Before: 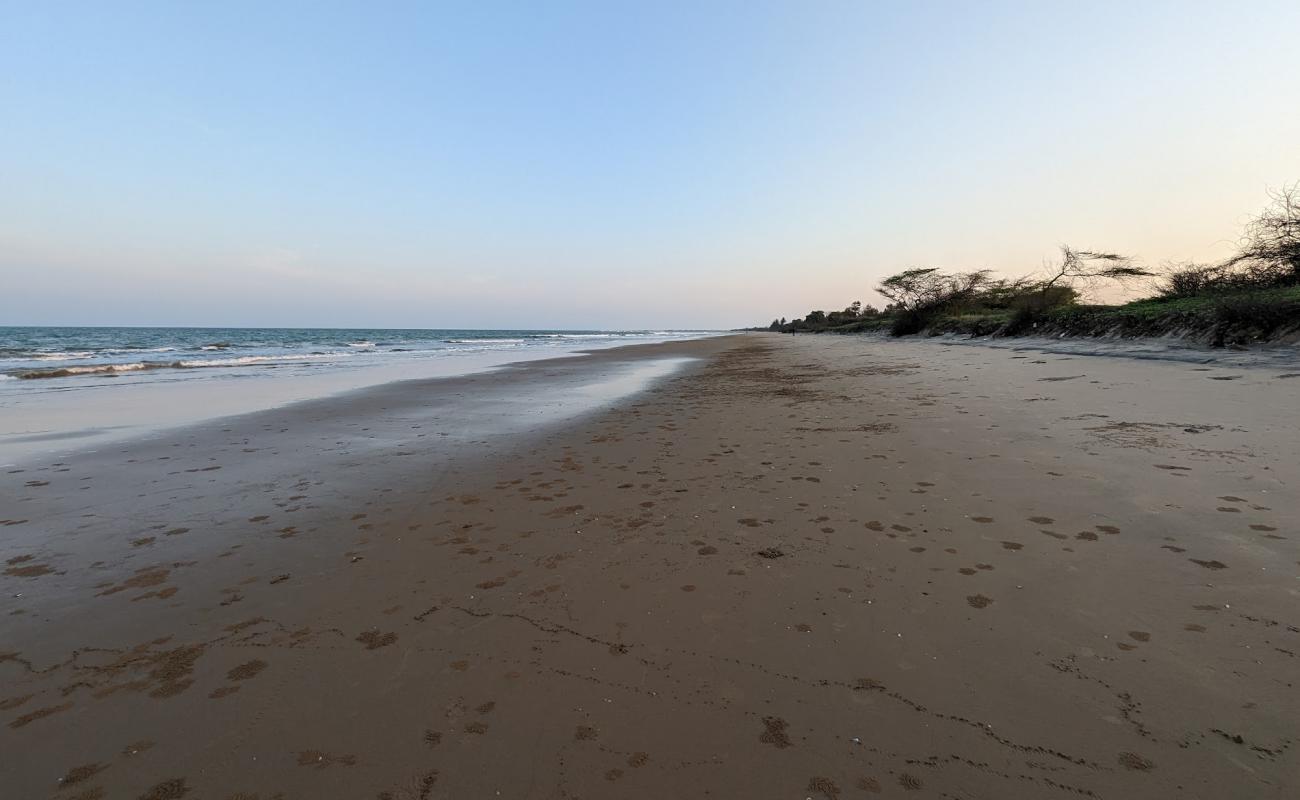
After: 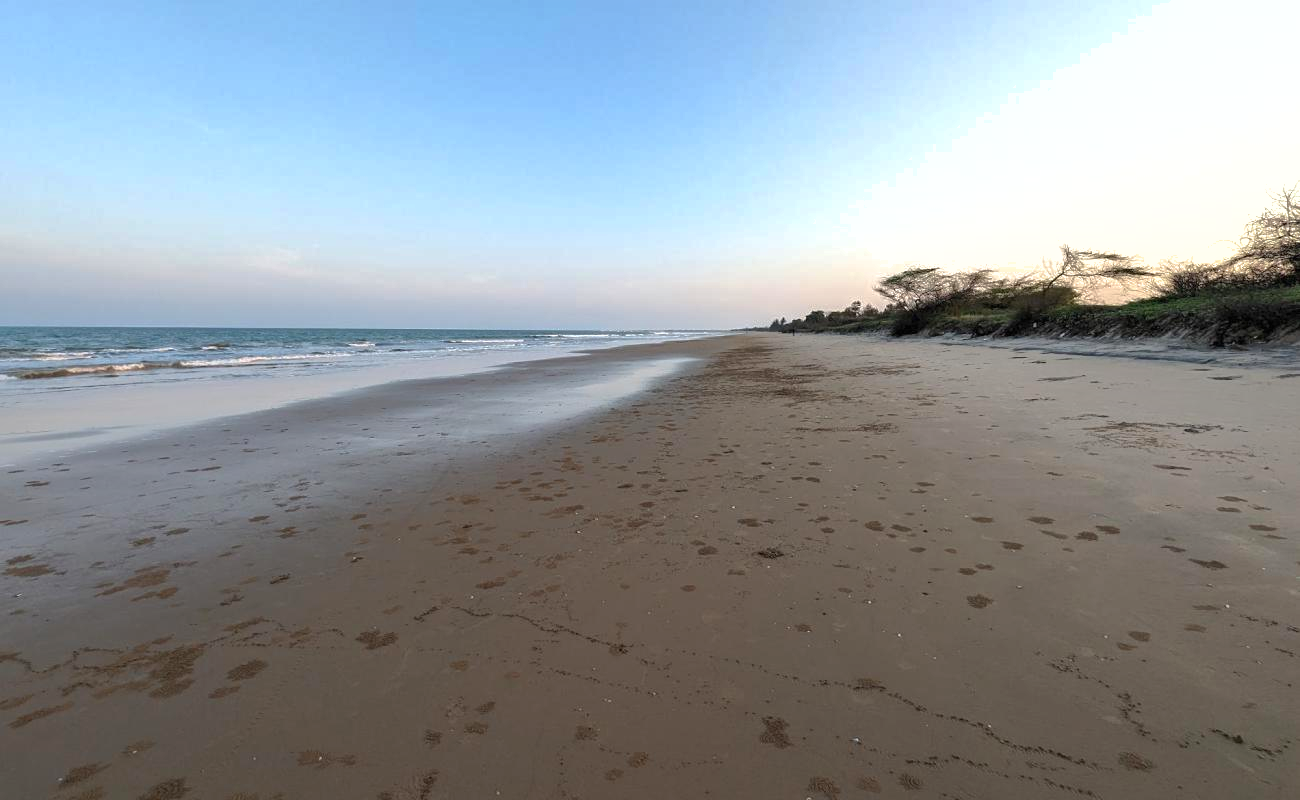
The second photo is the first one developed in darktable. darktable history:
shadows and highlights: shadows 40.02, highlights -59.7, highlights color adjustment 45.14%
contrast equalizer: y [[0.5 ×6], [0.5 ×6], [0.5, 0.5, 0.501, 0.545, 0.707, 0.863], [0 ×6], [0 ×6]]
contrast brightness saturation: contrast 0.098, brightness 0.021, saturation 0.024
exposure: black level correction 0, exposure 0.395 EV, compensate highlight preservation false
